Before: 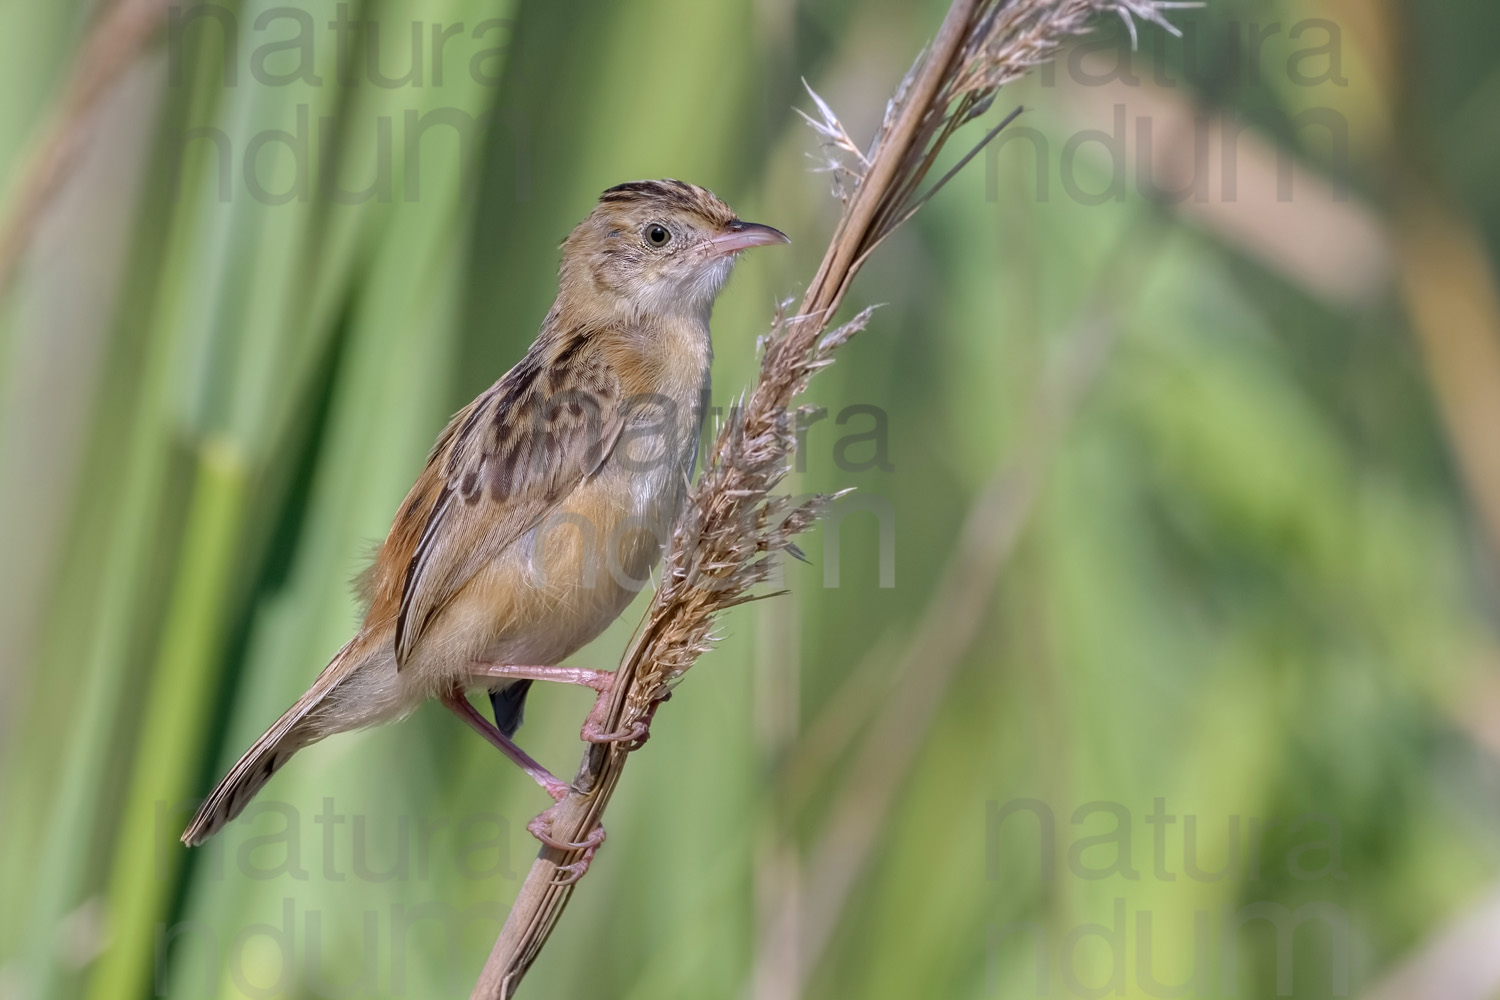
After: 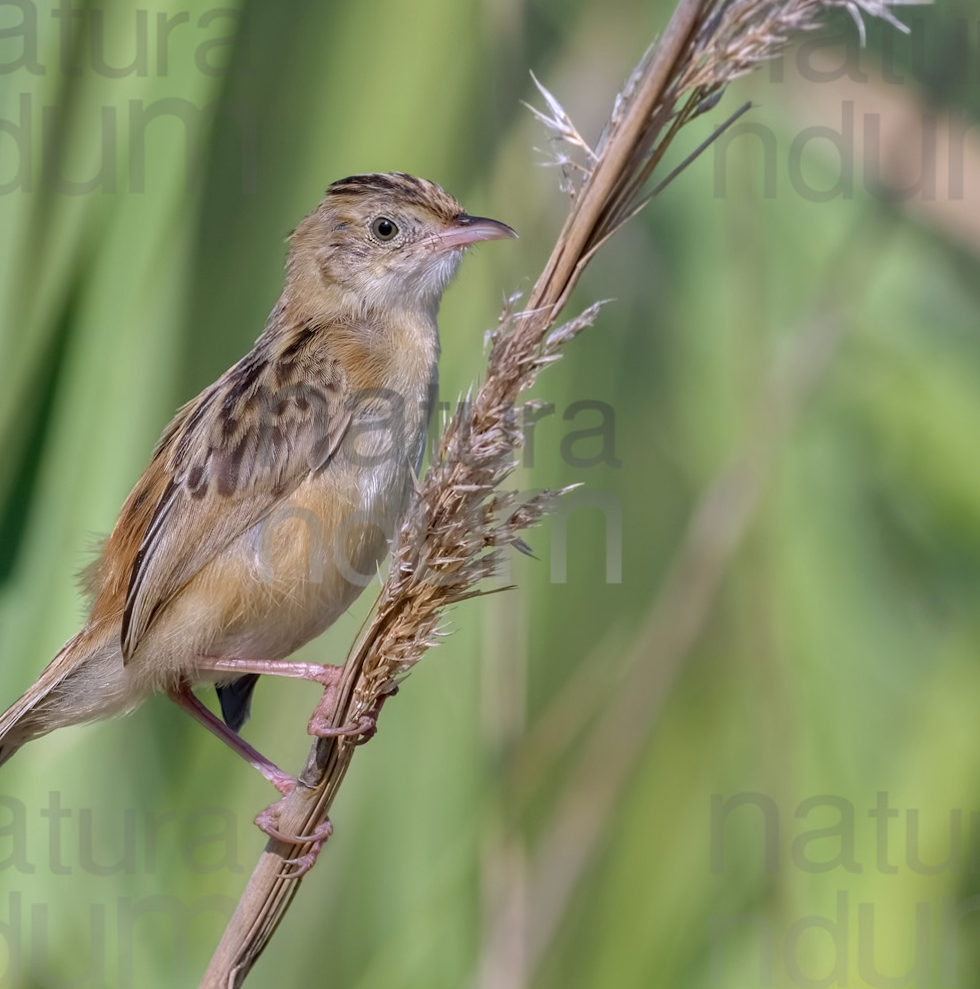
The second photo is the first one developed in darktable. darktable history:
shadows and highlights: soften with gaussian
rotate and perspective: rotation 0.174°, lens shift (vertical) 0.013, lens shift (horizontal) 0.019, shear 0.001, automatic cropping original format, crop left 0.007, crop right 0.991, crop top 0.016, crop bottom 0.997
exposure: compensate highlight preservation false
crop and rotate: left 18.442%, right 15.508%
